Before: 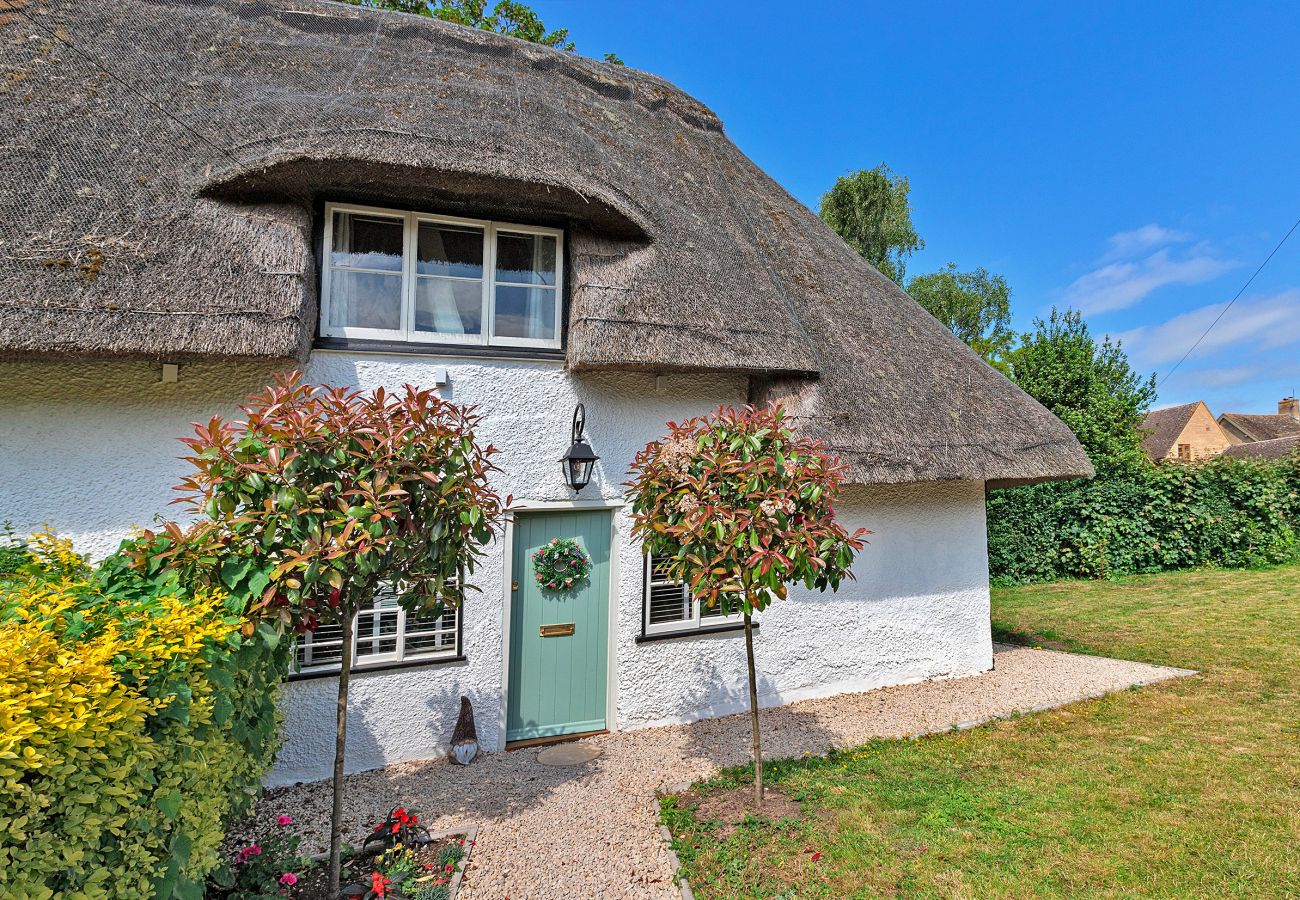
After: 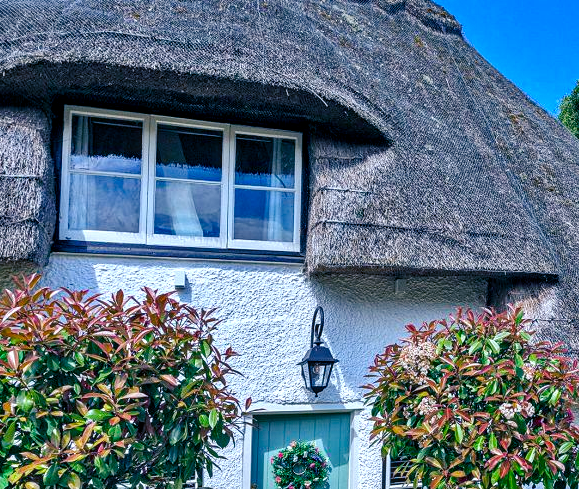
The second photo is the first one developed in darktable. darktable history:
color calibration: illuminant custom, x 0.368, y 0.373, temperature 4336.65 K
crop: left 20.154%, top 10.865%, right 35.279%, bottom 34.71%
color balance rgb: shadows lift › luminance -41.006%, shadows lift › chroma 14.058%, shadows lift › hue 258.06°, highlights gain › luminance 17.108%, highlights gain › chroma 2.857%, highlights gain › hue 263.12°, perceptual saturation grading › global saturation 27.424%, perceptual saturation grading › highlights -28.145%, perceptual saturation grading › mid-tones 15.944%, perceptual saturation grading › shadows 34.322%
exposure: compensate highlight preservation false
local contrast: on, module defaults
